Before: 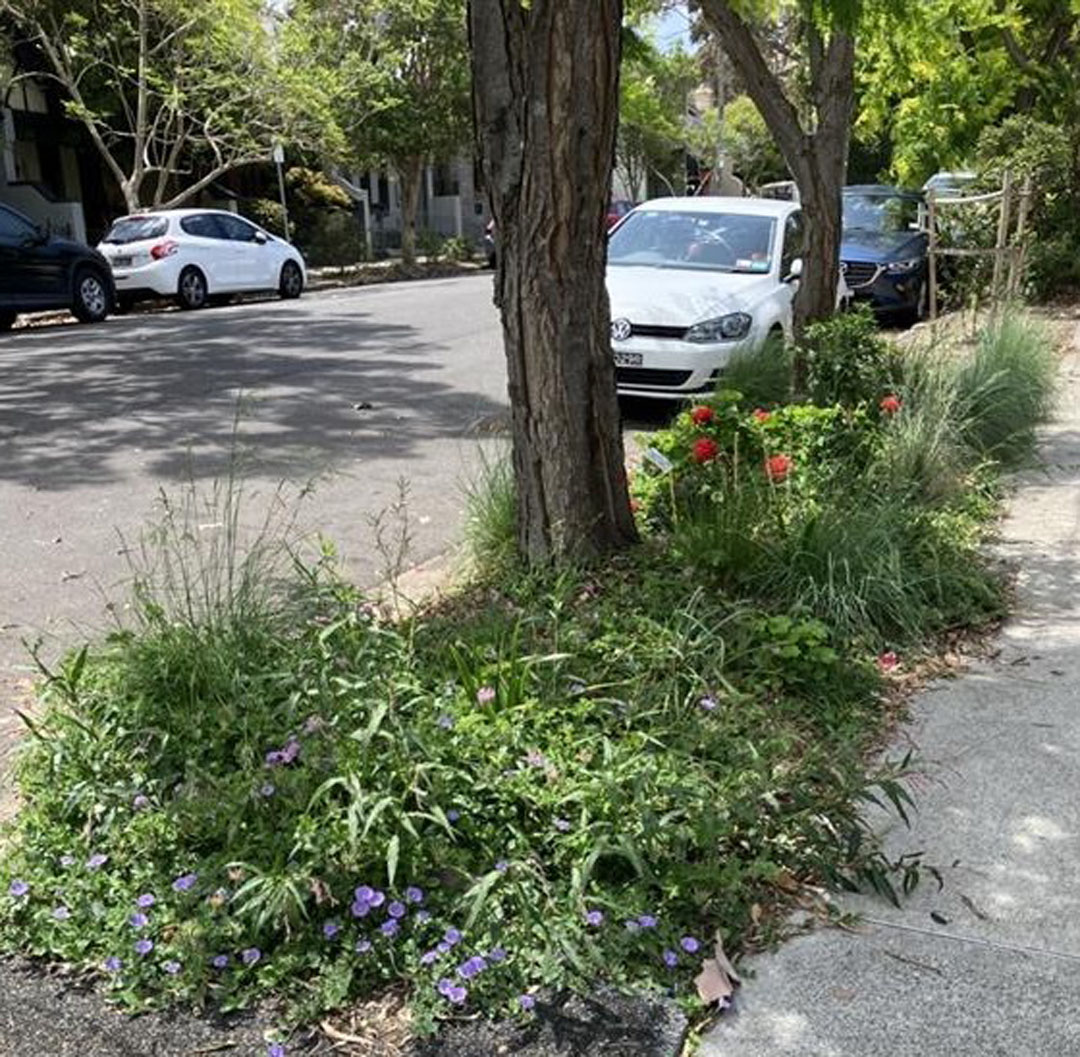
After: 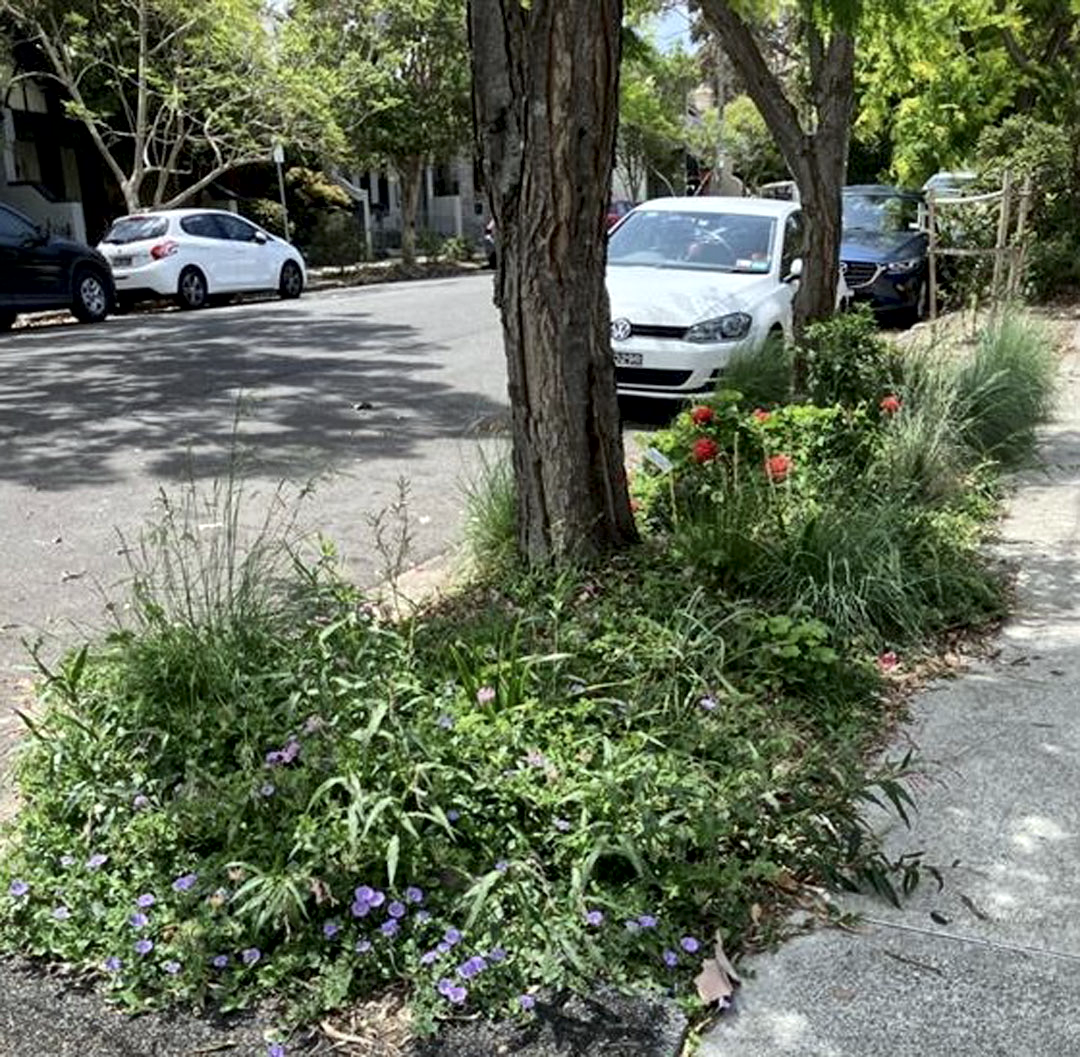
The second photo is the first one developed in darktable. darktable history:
white balance: red 0.978, blue 0.999
contrast brightness saturation: saturation -0.05
local contrast: mode bilateral grid, contrast 20, coarseness 50, detail 161%, midtone range 0.2
